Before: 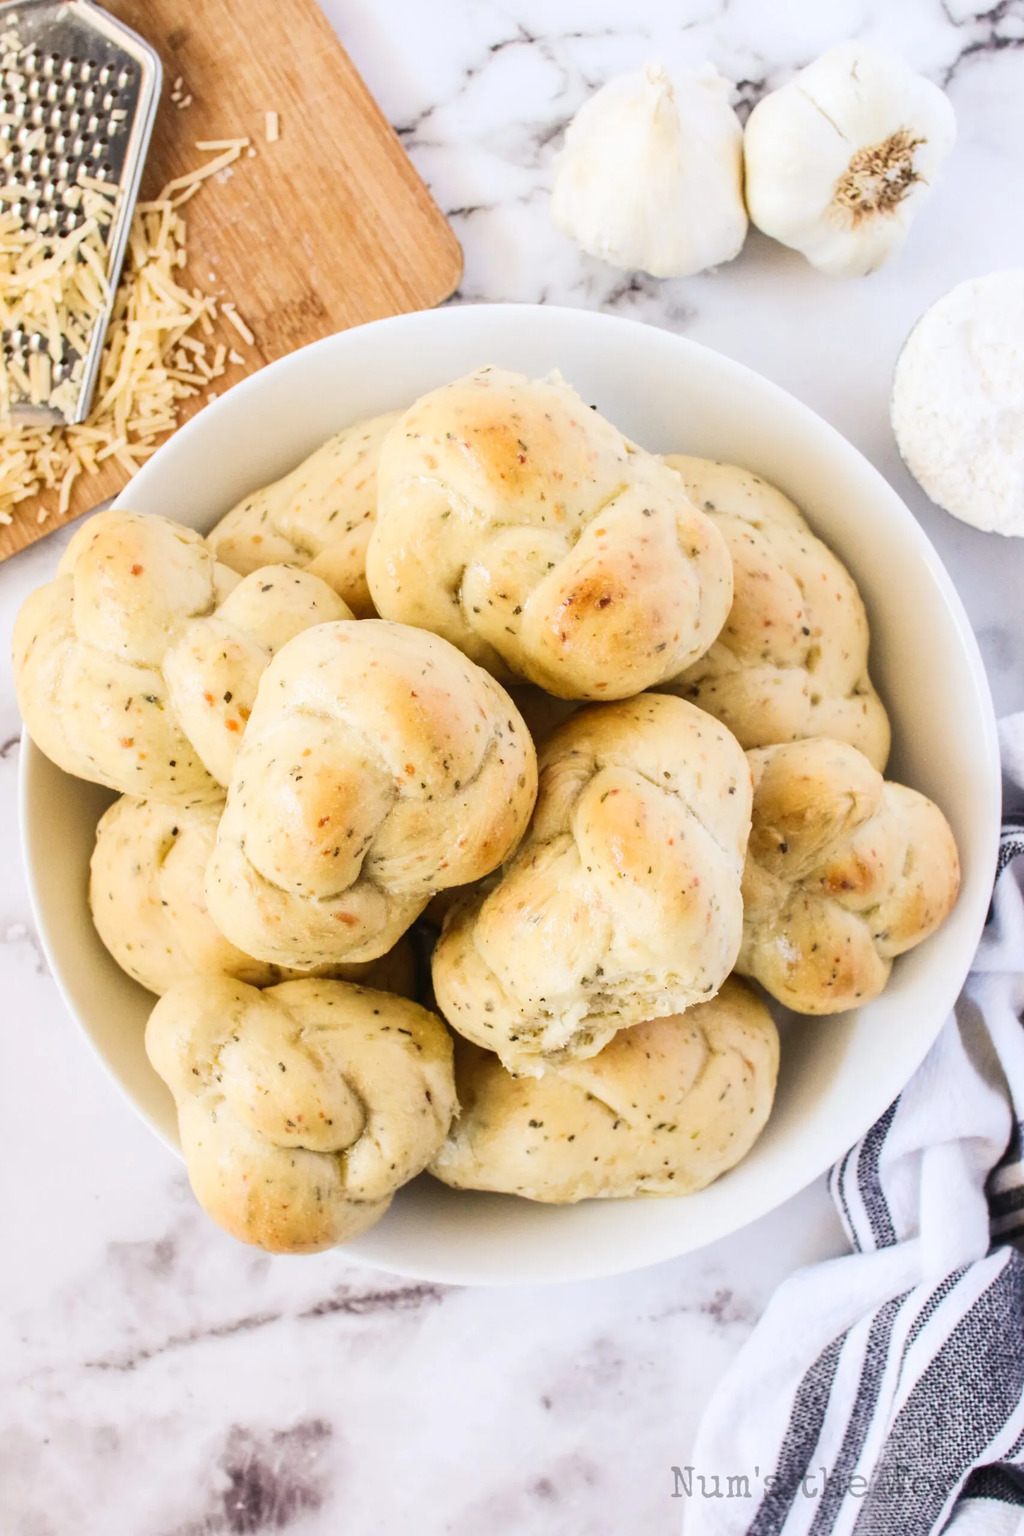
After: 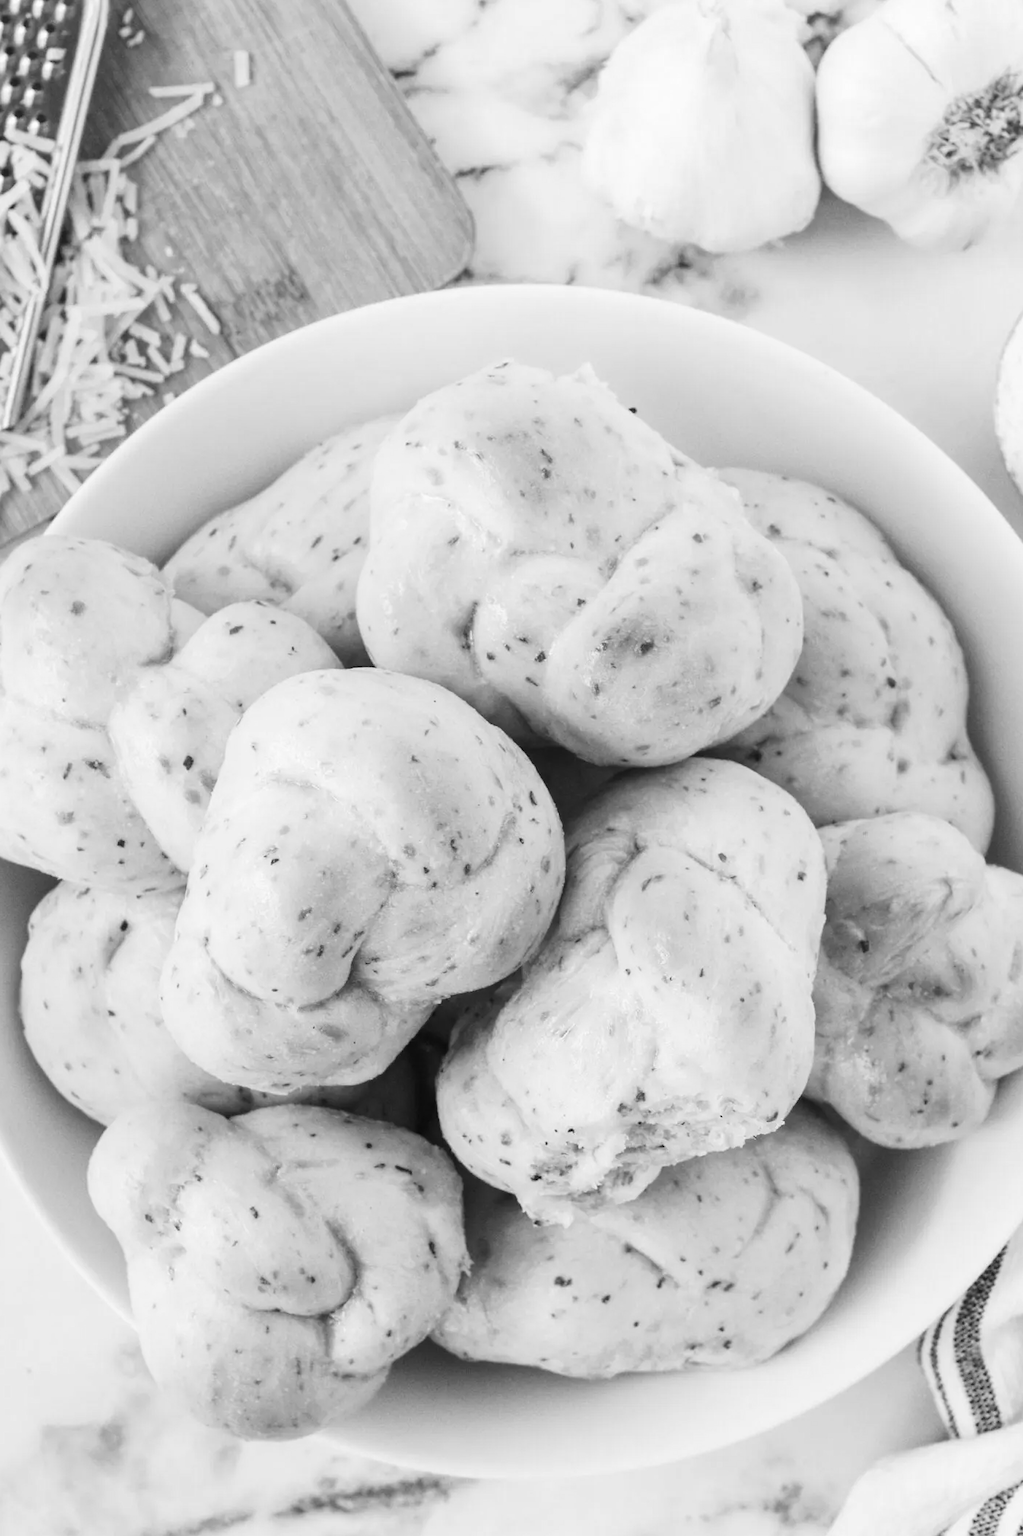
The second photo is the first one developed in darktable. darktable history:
monochrome: on, module defaults
crop and rotate: left 7.196%, top 4.574%, right 10.605%, bottom 13.178%
